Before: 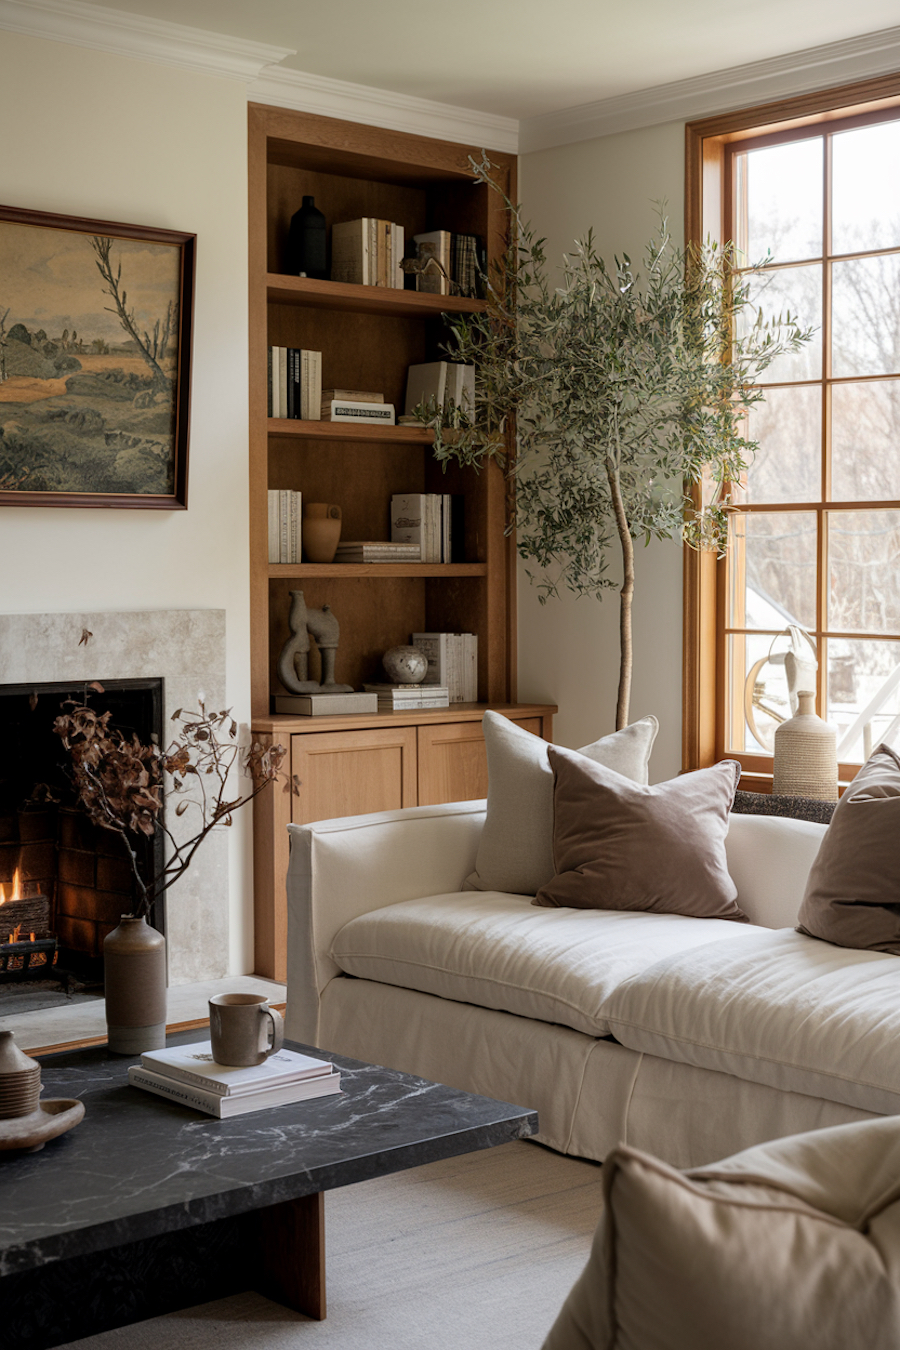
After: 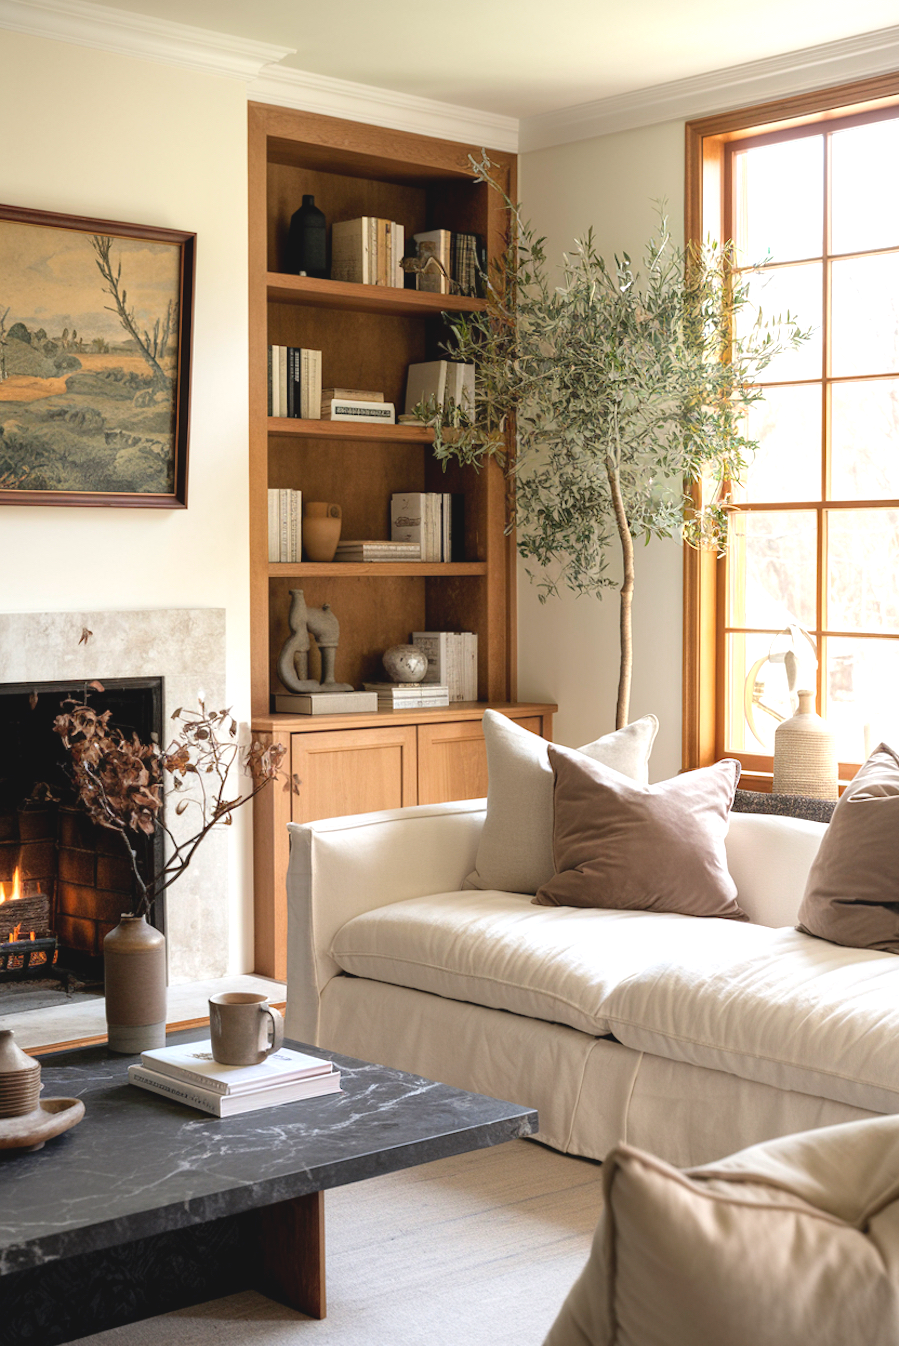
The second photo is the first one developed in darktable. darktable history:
crop: top 0.09%, bottom 0.166%
exposure: exposure 0.948 EV, compensate highlight preservation false
contrast brightness saturation: contrast -0.096, brightness 0.051, saturation 0.084
